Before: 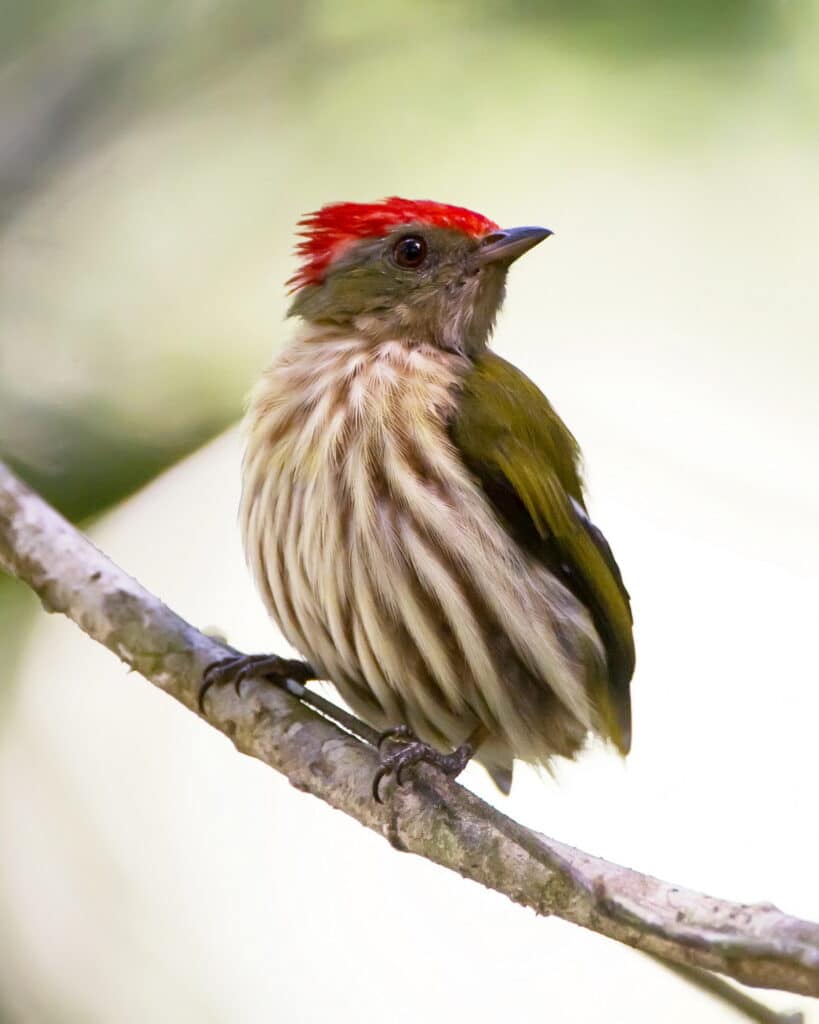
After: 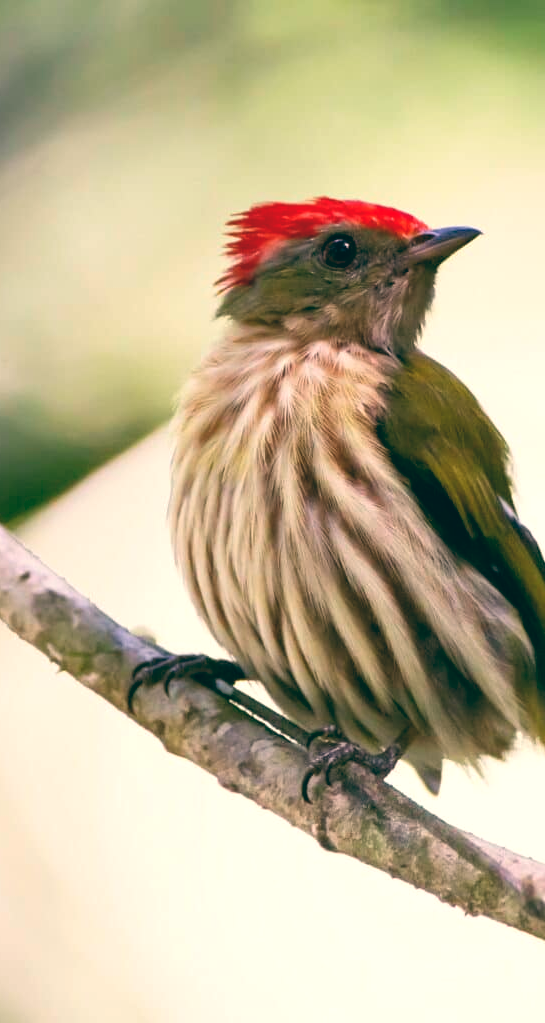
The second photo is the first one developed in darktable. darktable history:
shadows and highlights: radius 331.84, shadows 53.55, highlights -100, compress 94.63%, highlights color adjustment 73.23%, soften with gaussian
color balance: lift [1.005, 0.99, 1.007, 1.01], gamma [1, 0.979, 1.011, 1.021], gain [0.923, 1.098, 1.025, 0.902], input saturation 90.45%, contrast 7.73%, output saturation 105.91%
crop and rotate: left 8.786%, right 24.548%
